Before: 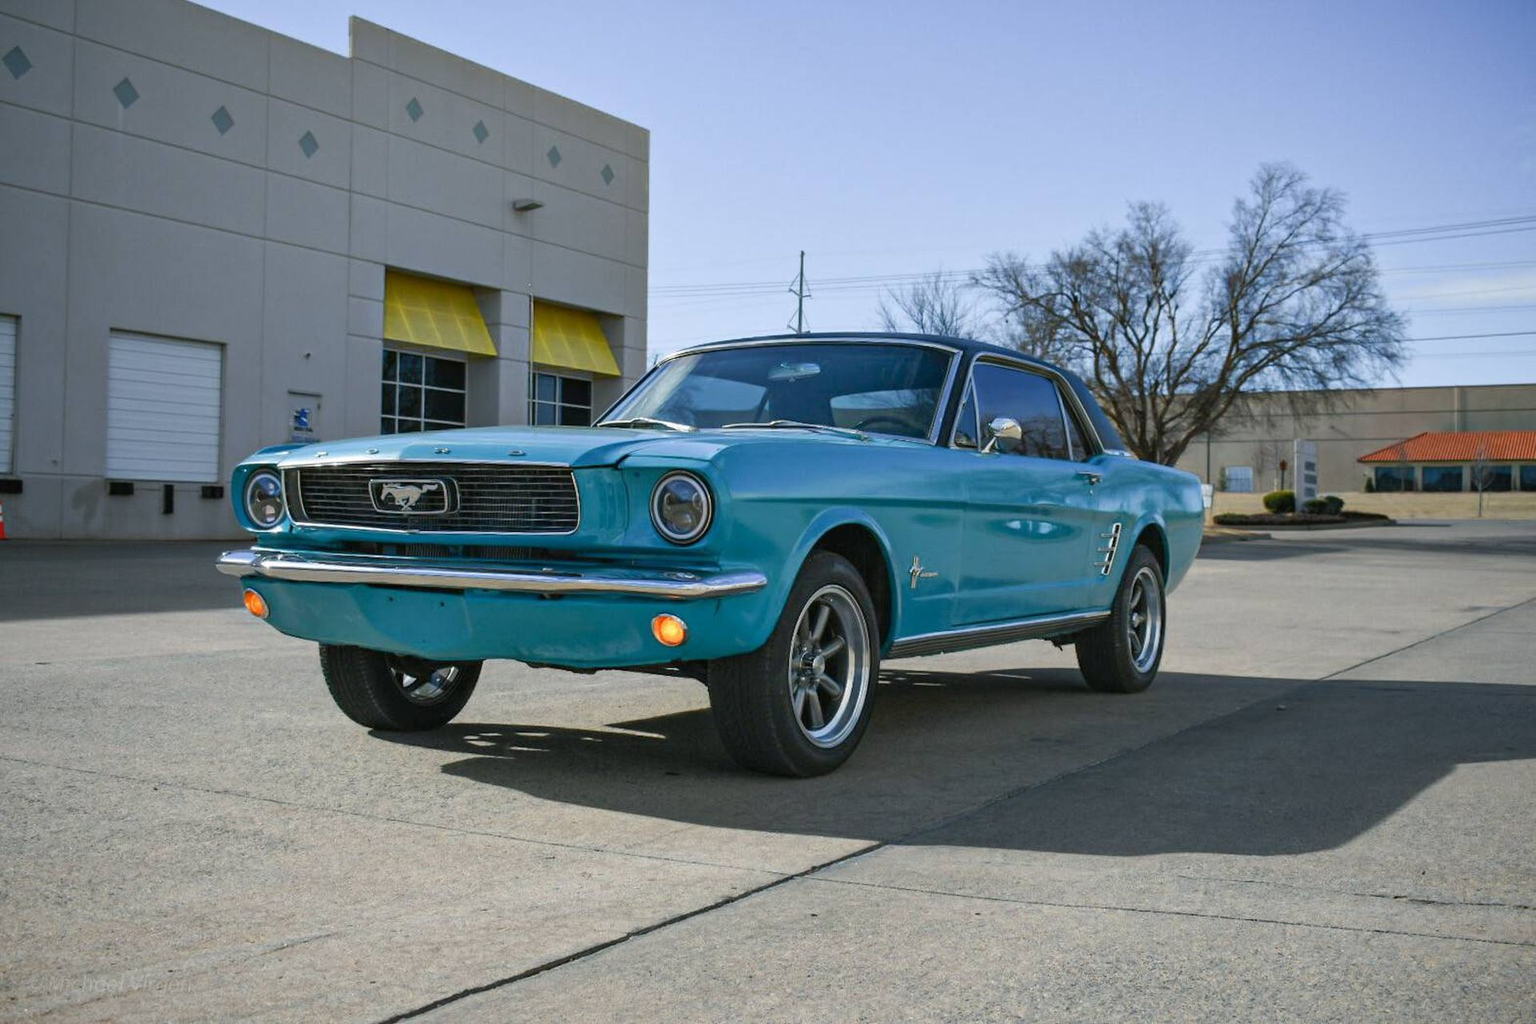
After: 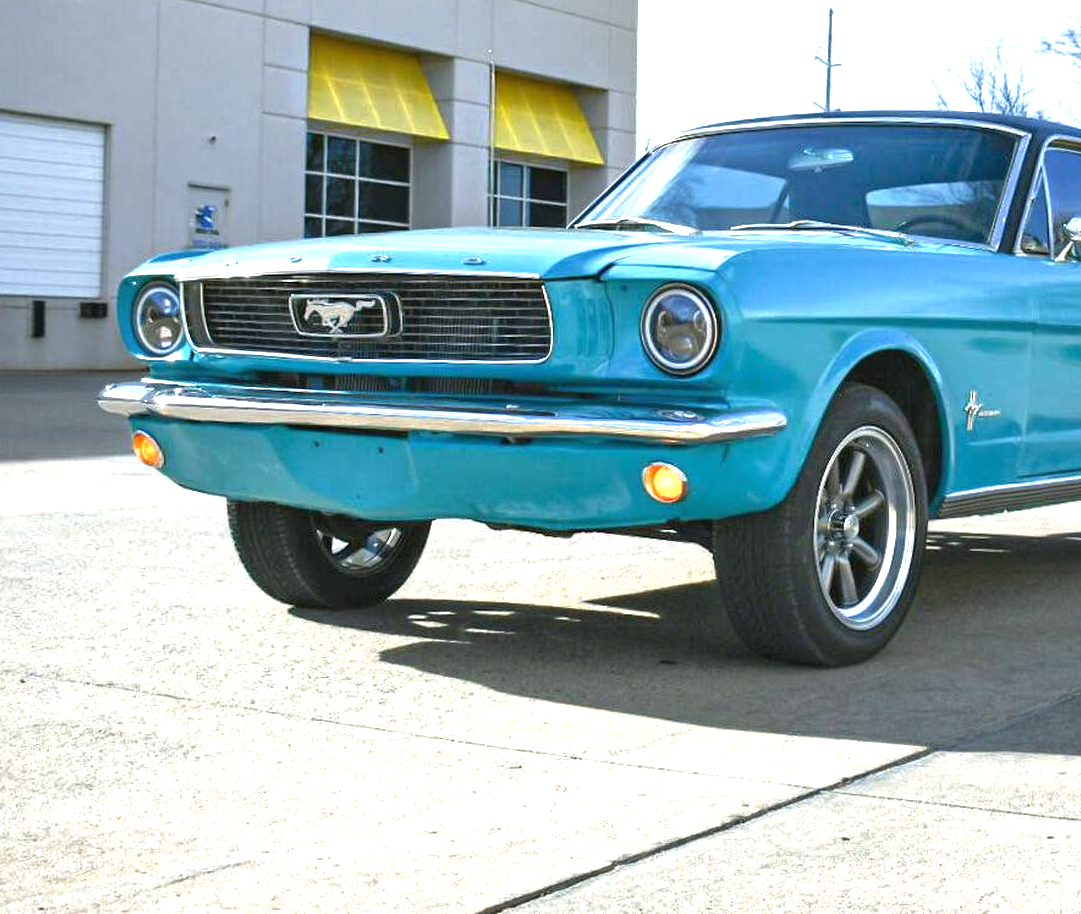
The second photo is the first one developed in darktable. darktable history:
crop: left 8.966%, top 23.852%, right 34.699%, bottom 4.703%
exposure: black level correction 0, exposure 1.45 EV, compensate exposure bias true, compensate highlight preservation false
base curve: curves: ch0 [(0, 0) (0.74, 0.67) (1, 1)]
